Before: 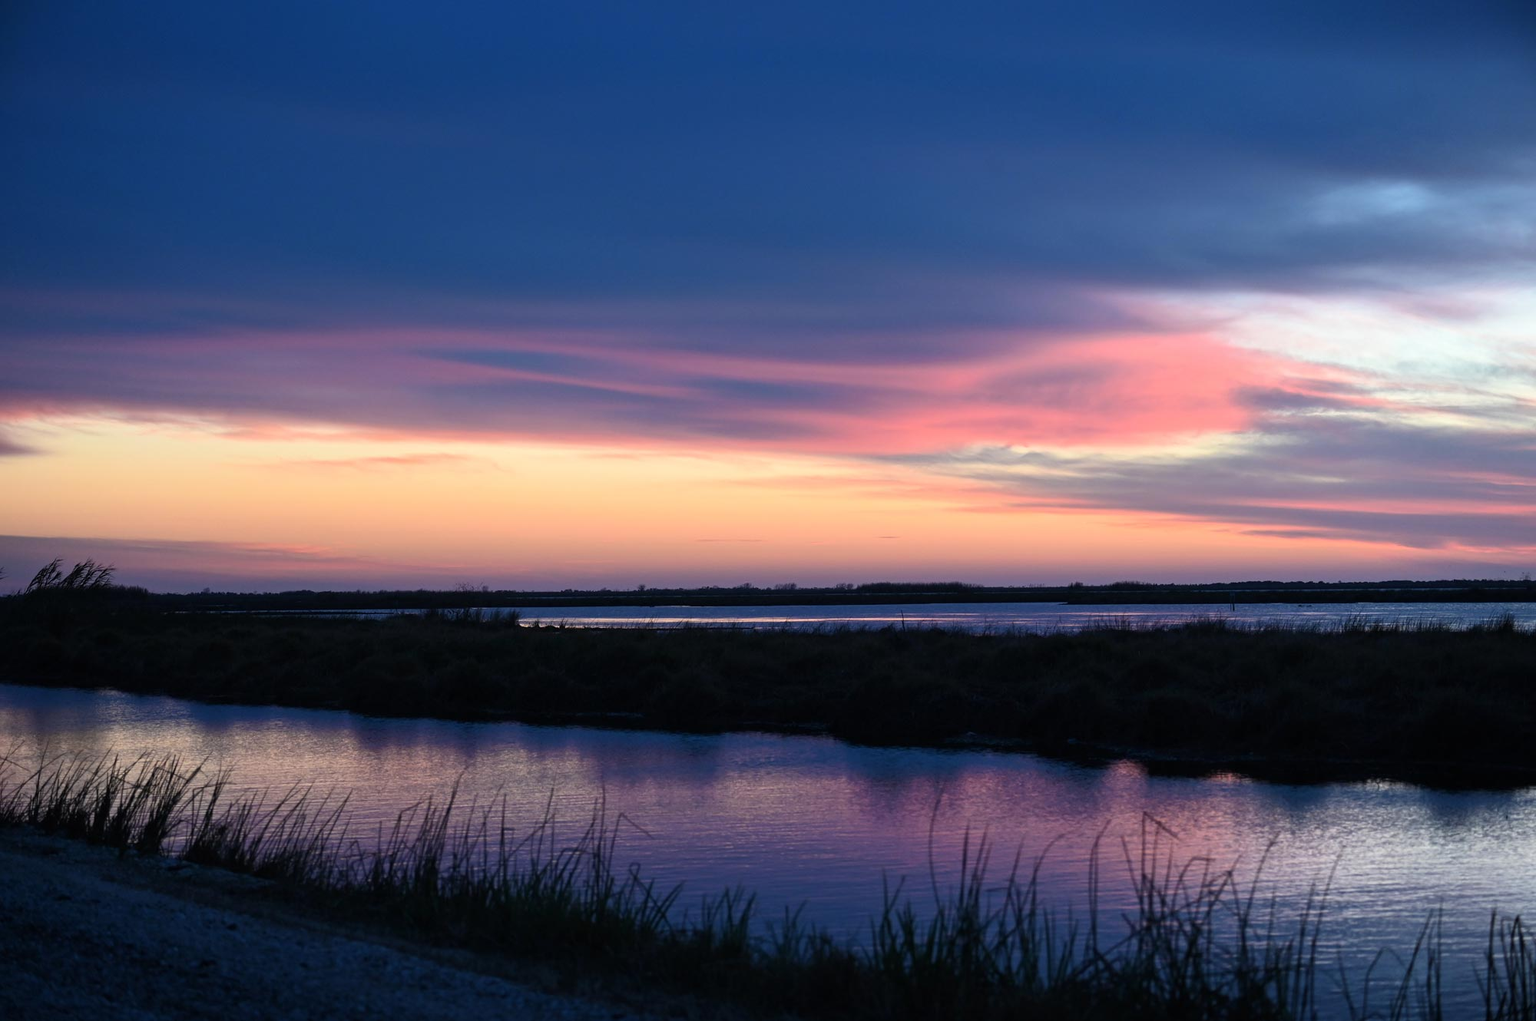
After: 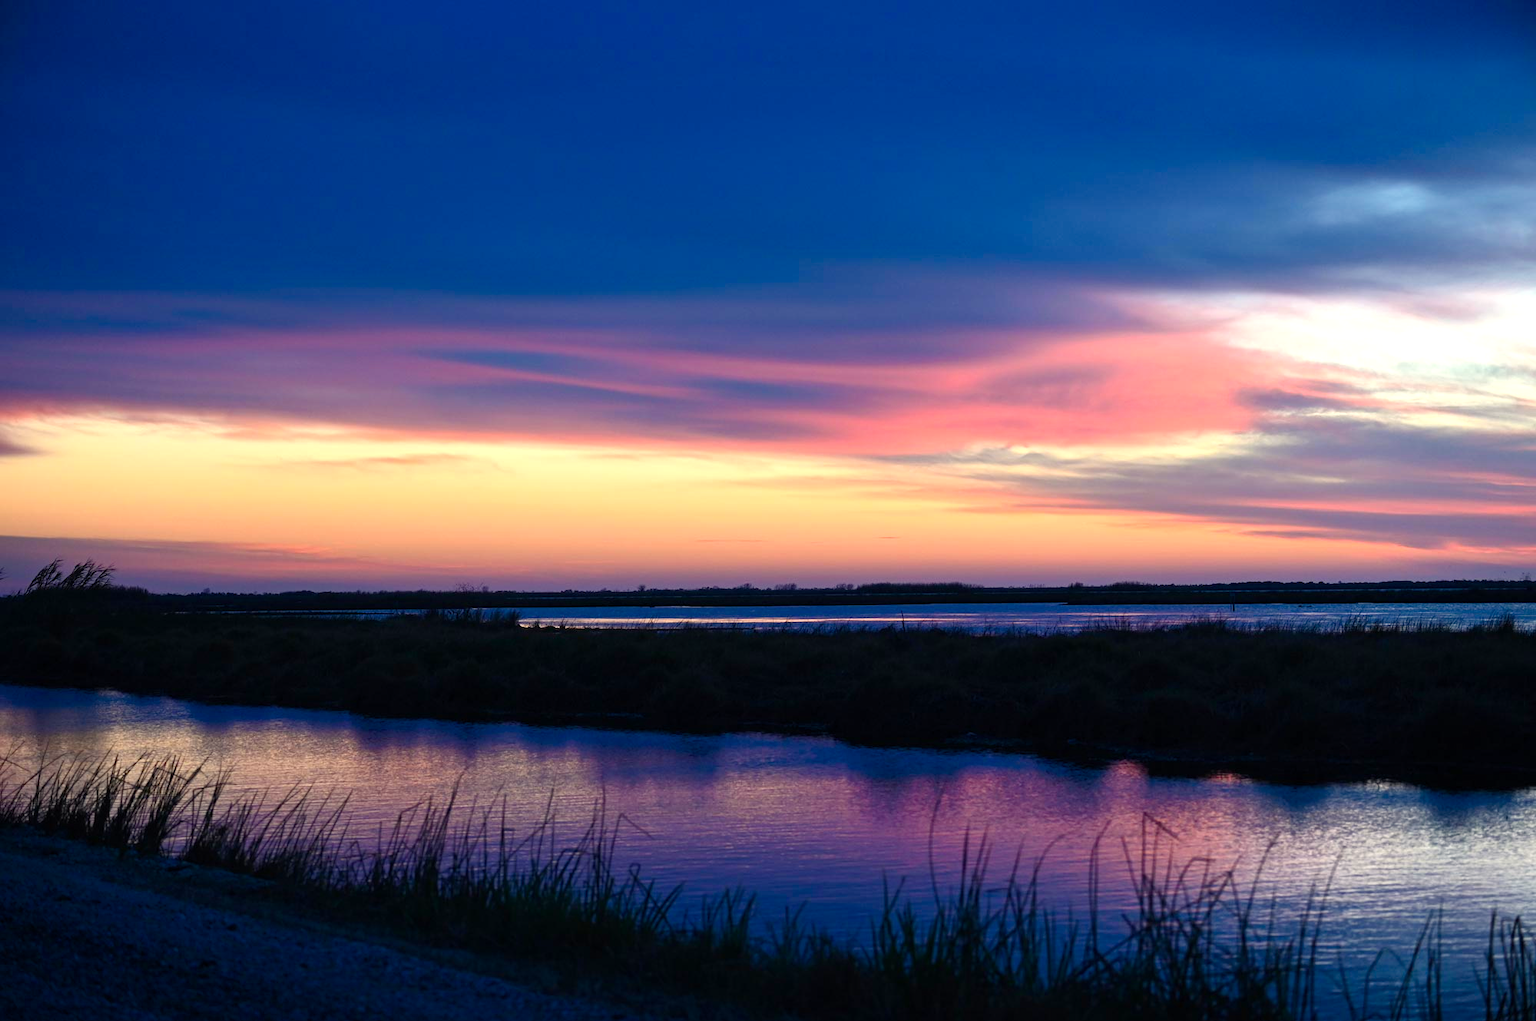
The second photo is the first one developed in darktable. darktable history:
color balance rgb: highlights gain › chroma 3.054%, highlights gain › hue 78.51°, perceptual saturation grading › global saturation 44.628%, perceptual saturation grading › highlights -50.164%, perceptual saturation grading › shadows 31.16%, perceptual brilliance grading › highlights 9.584%, perceptual brilliance grading › shadows -4.957%, global vibrance 20%
